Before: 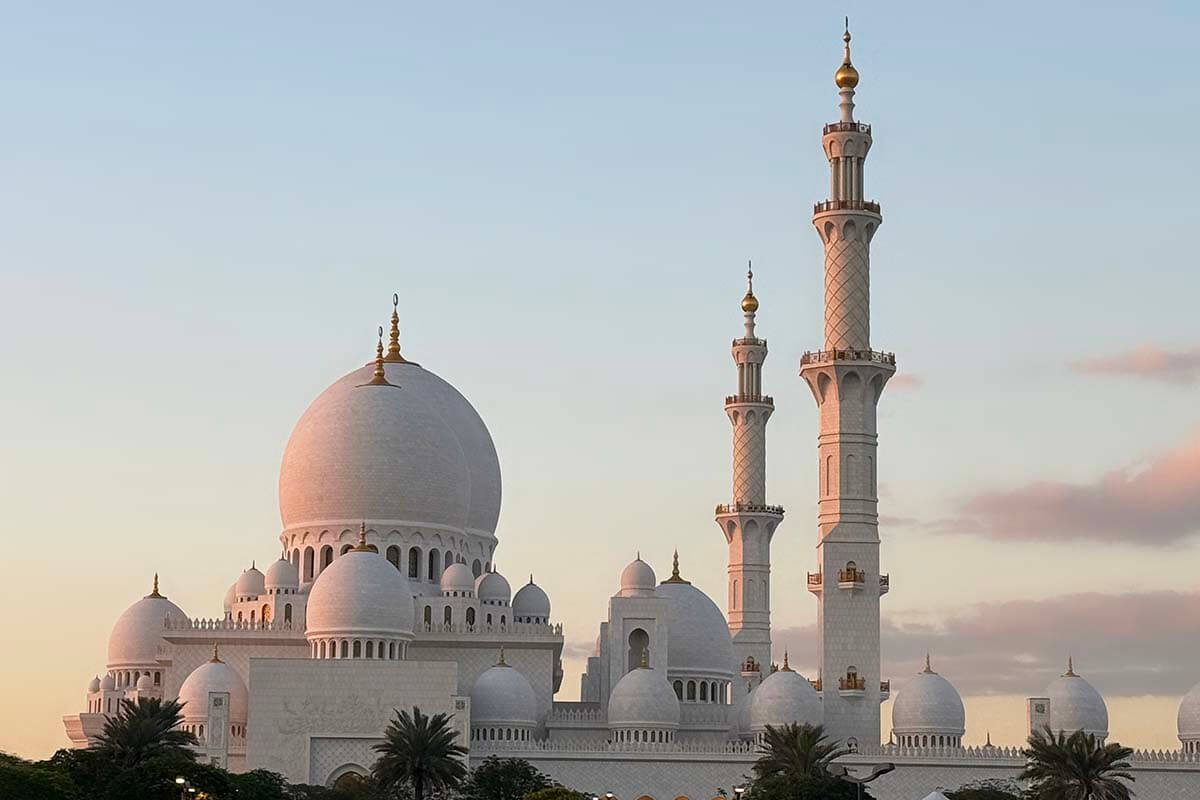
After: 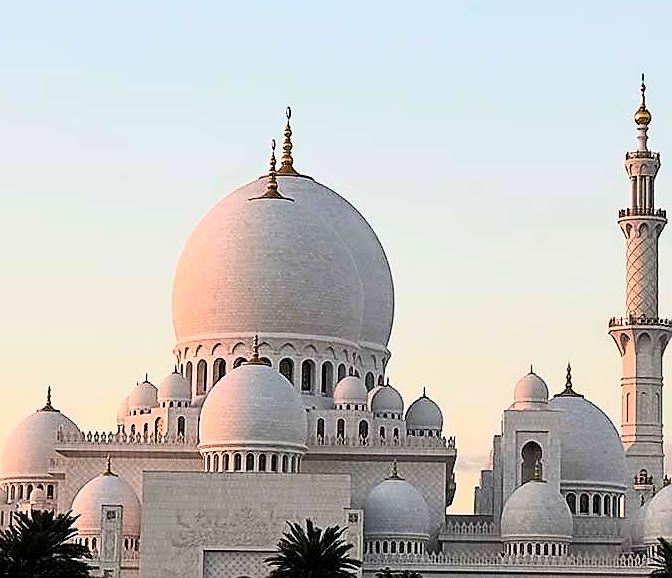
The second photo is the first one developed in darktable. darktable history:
contrast brightness saturation: contrast 0.197, brightness 0.165, saturation 0.217
sharpen: radius 1.384, amount 1.251, threshold 0.823
tone equalizer: on, module defaults
filmic rgb: black relative exposure -16 EV, white relative exposure 6.24 EV, hardness 5.09, contrast 1.344, color science v6 (2022)
crop: left 8.938%, top 23.465%, right 34.985%, bottom 4.25%
